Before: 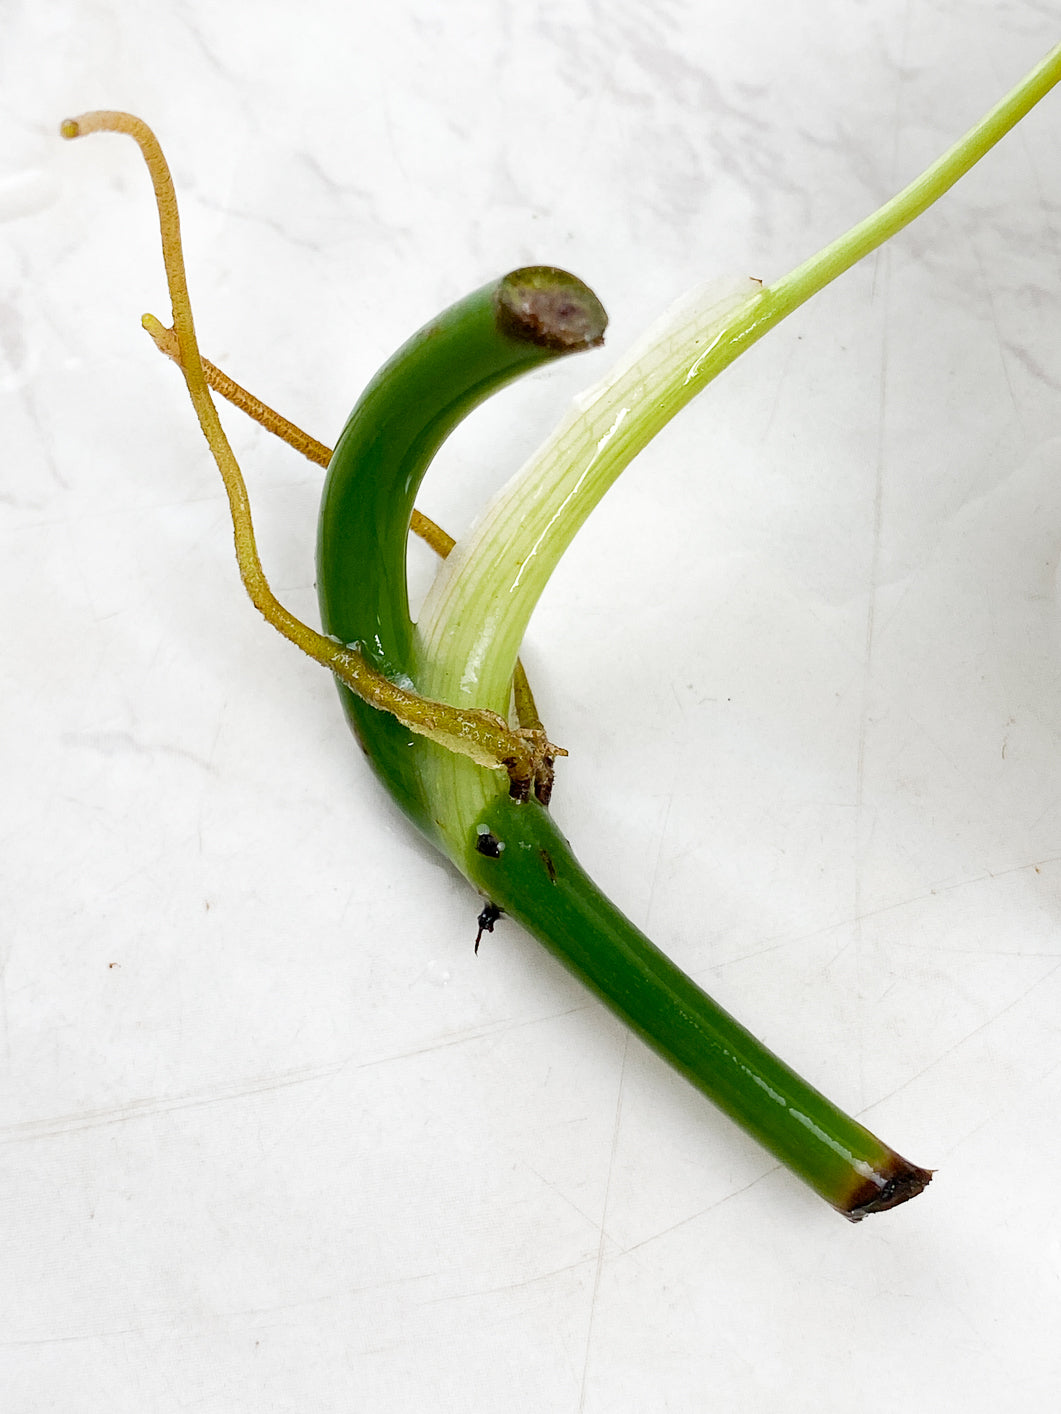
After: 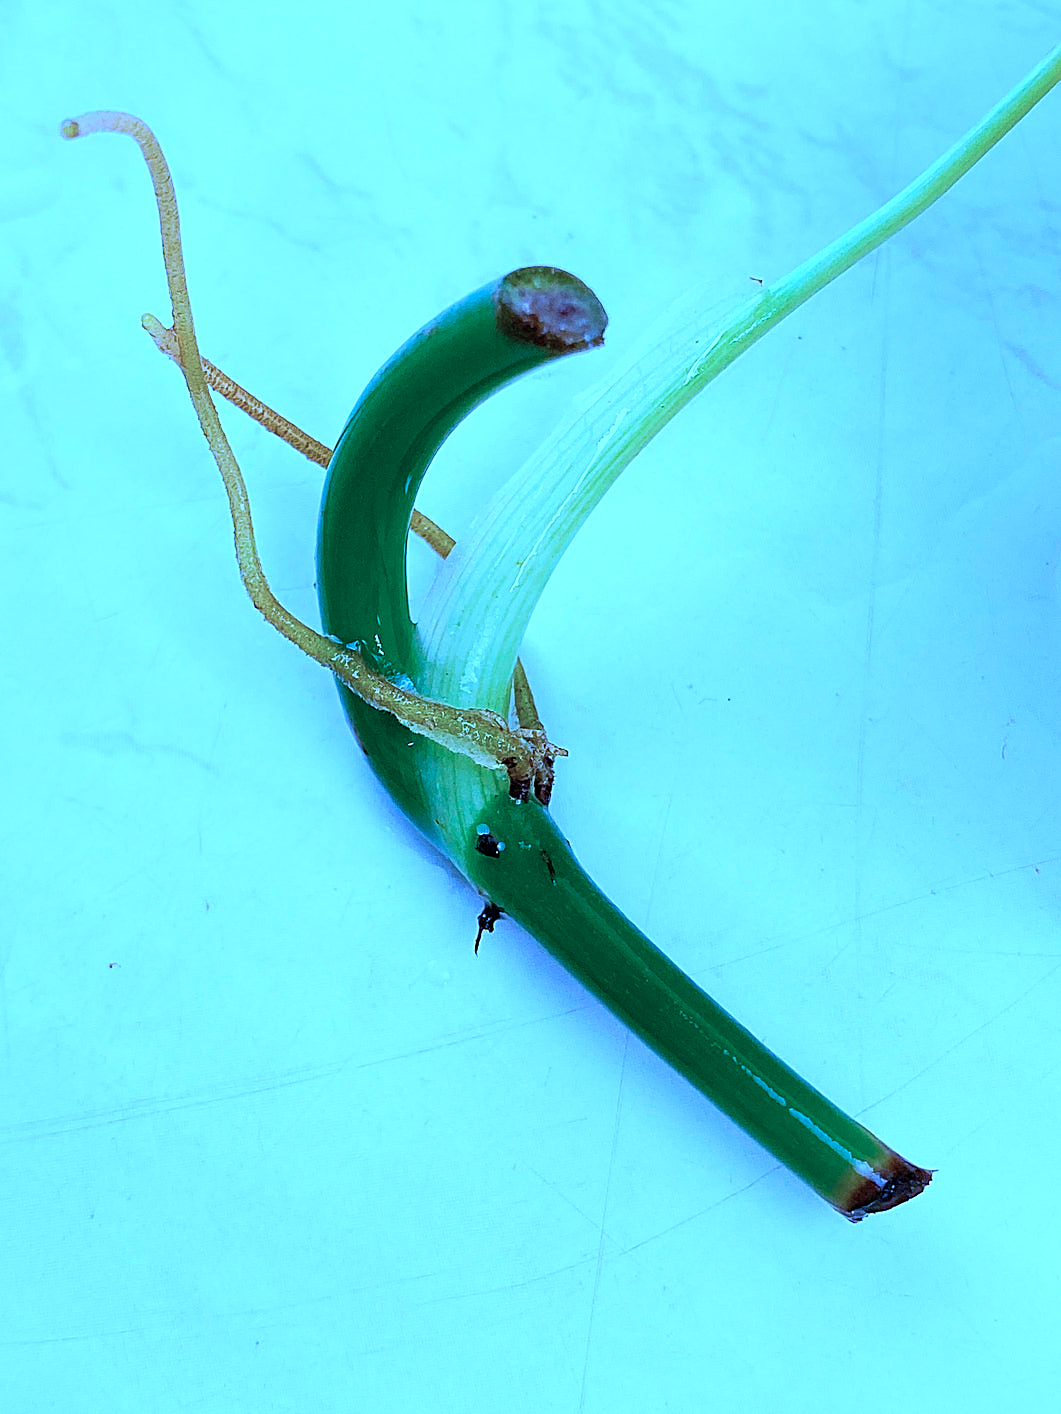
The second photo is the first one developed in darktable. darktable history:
color balance rgb: highlights gain › luminance 14.986%, perceptual saturation grading › global saturation 8.774%
sharpen: on, module defaults
color calibration: illuminant as shot in camera, x 0.482, y 0.431, temperature 2405.88 K, gamut compression 1.74
